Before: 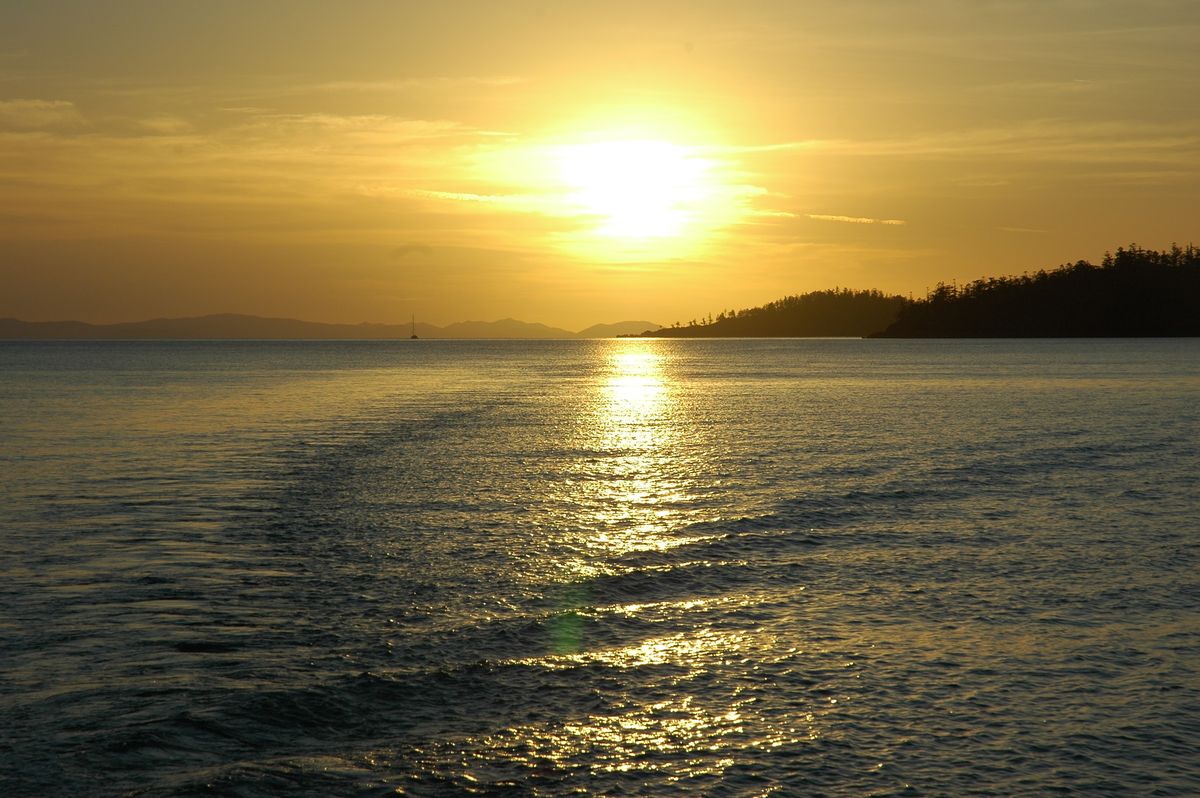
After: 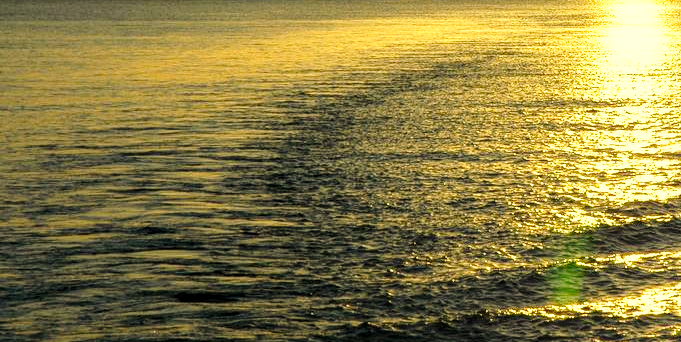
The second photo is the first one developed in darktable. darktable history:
crop: top 43.974%, right 43.234%, bottom 13.166%
local contrast: on, module defaults
exposure: black level correction 0.001, exposure 0.5 EV, compensate highlight preservation false
color correction: highlights a* 2.52, highlights b* 23.39
shadows and highlights: radius 331.73, shadows 53.53, highlights -99.29, compress 94.56%, soften with gaussian
base curve: curves: ch0 [(0, 0) (0.028, 0.03) (0.121, 0.232) (0.46, 0.748) (0.859, 0.968) (1, 1)], preserve colors none
